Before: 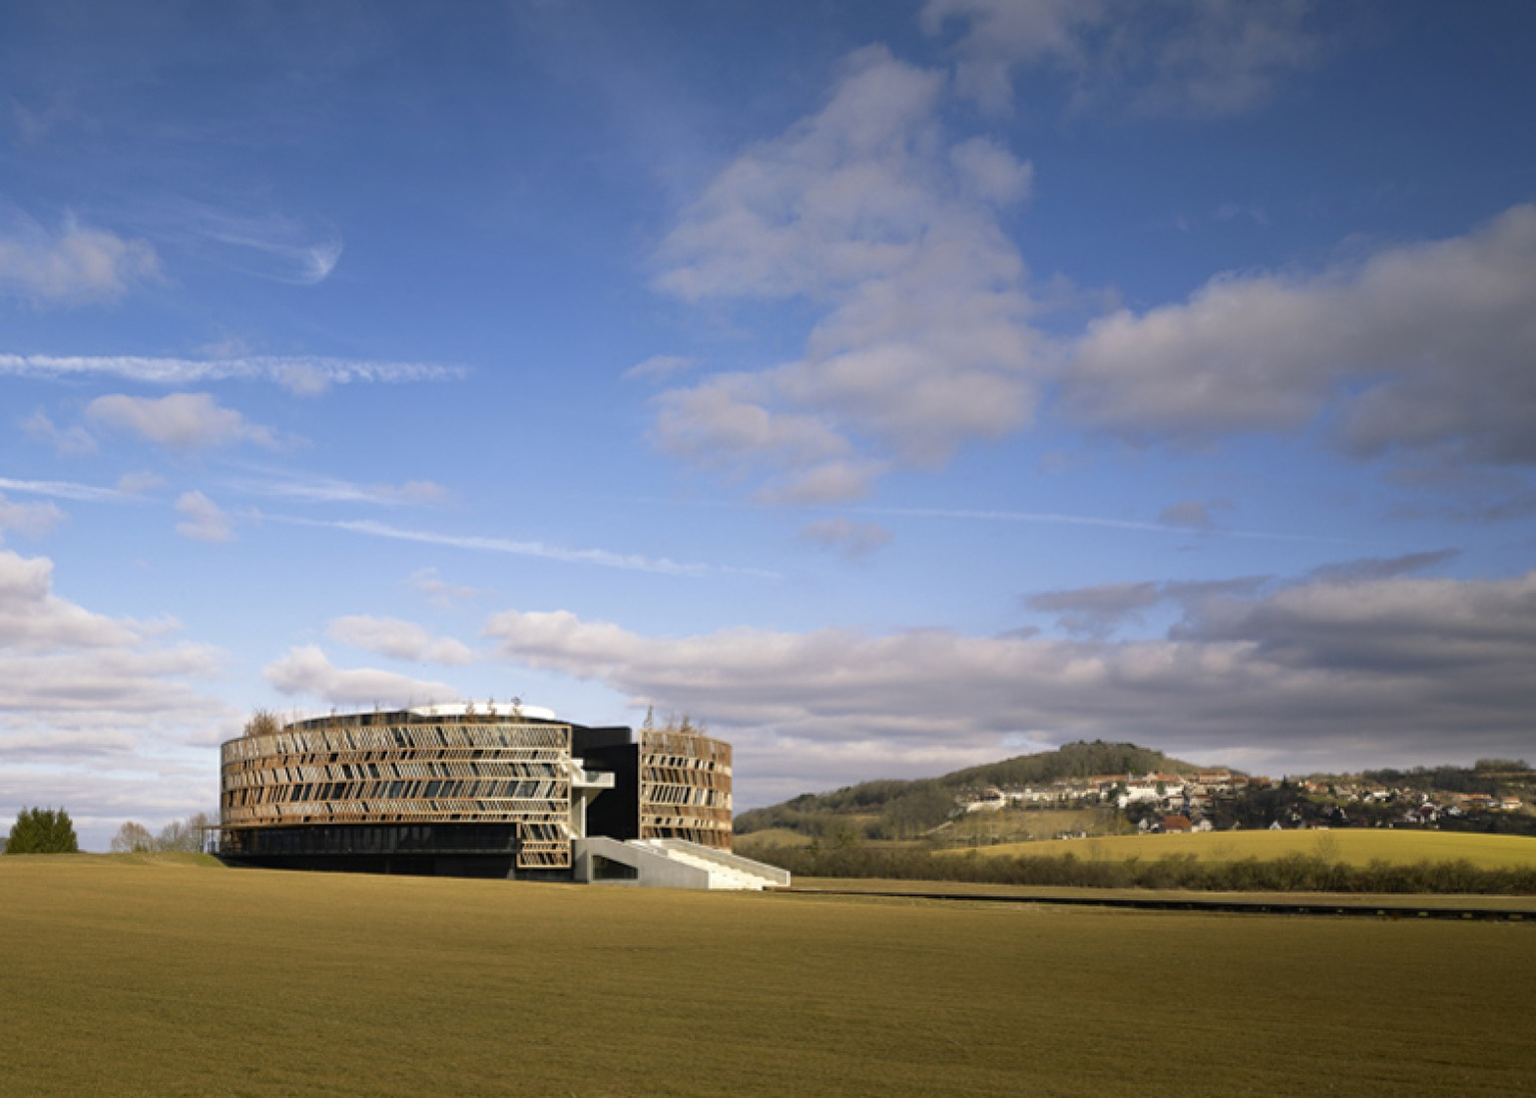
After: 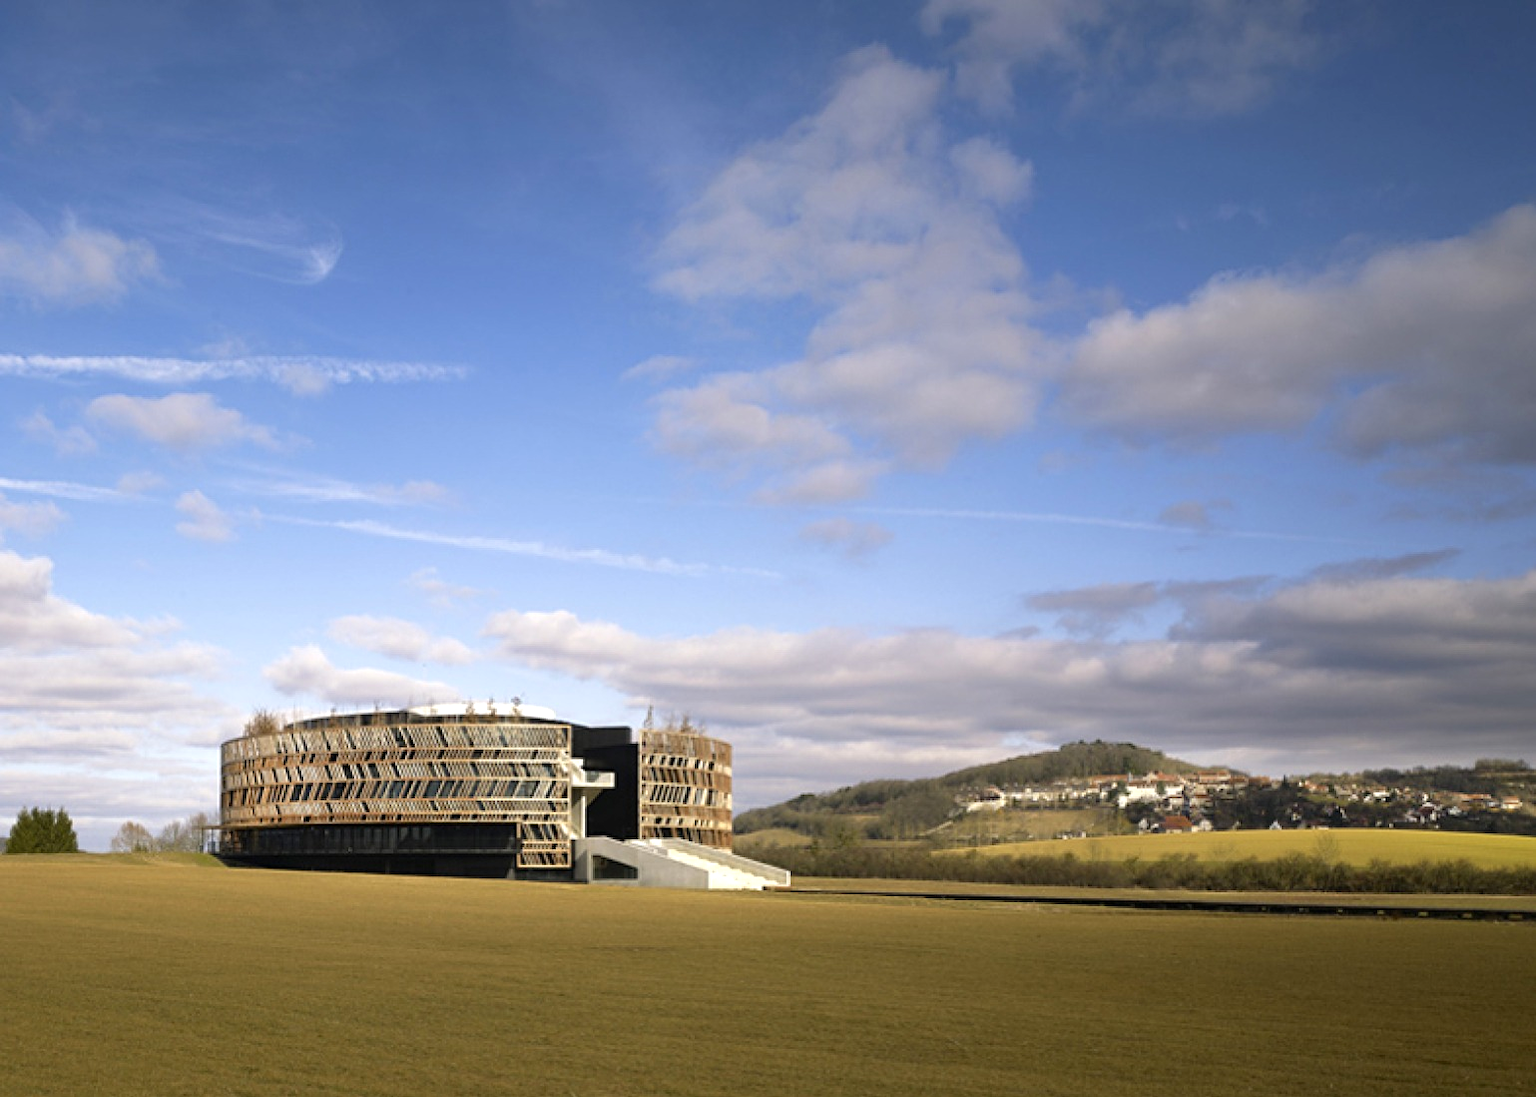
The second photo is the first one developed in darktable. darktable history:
sharpen: amount 0.2
exposure: exposure 0.3 EV, compensate highlight preservation false
